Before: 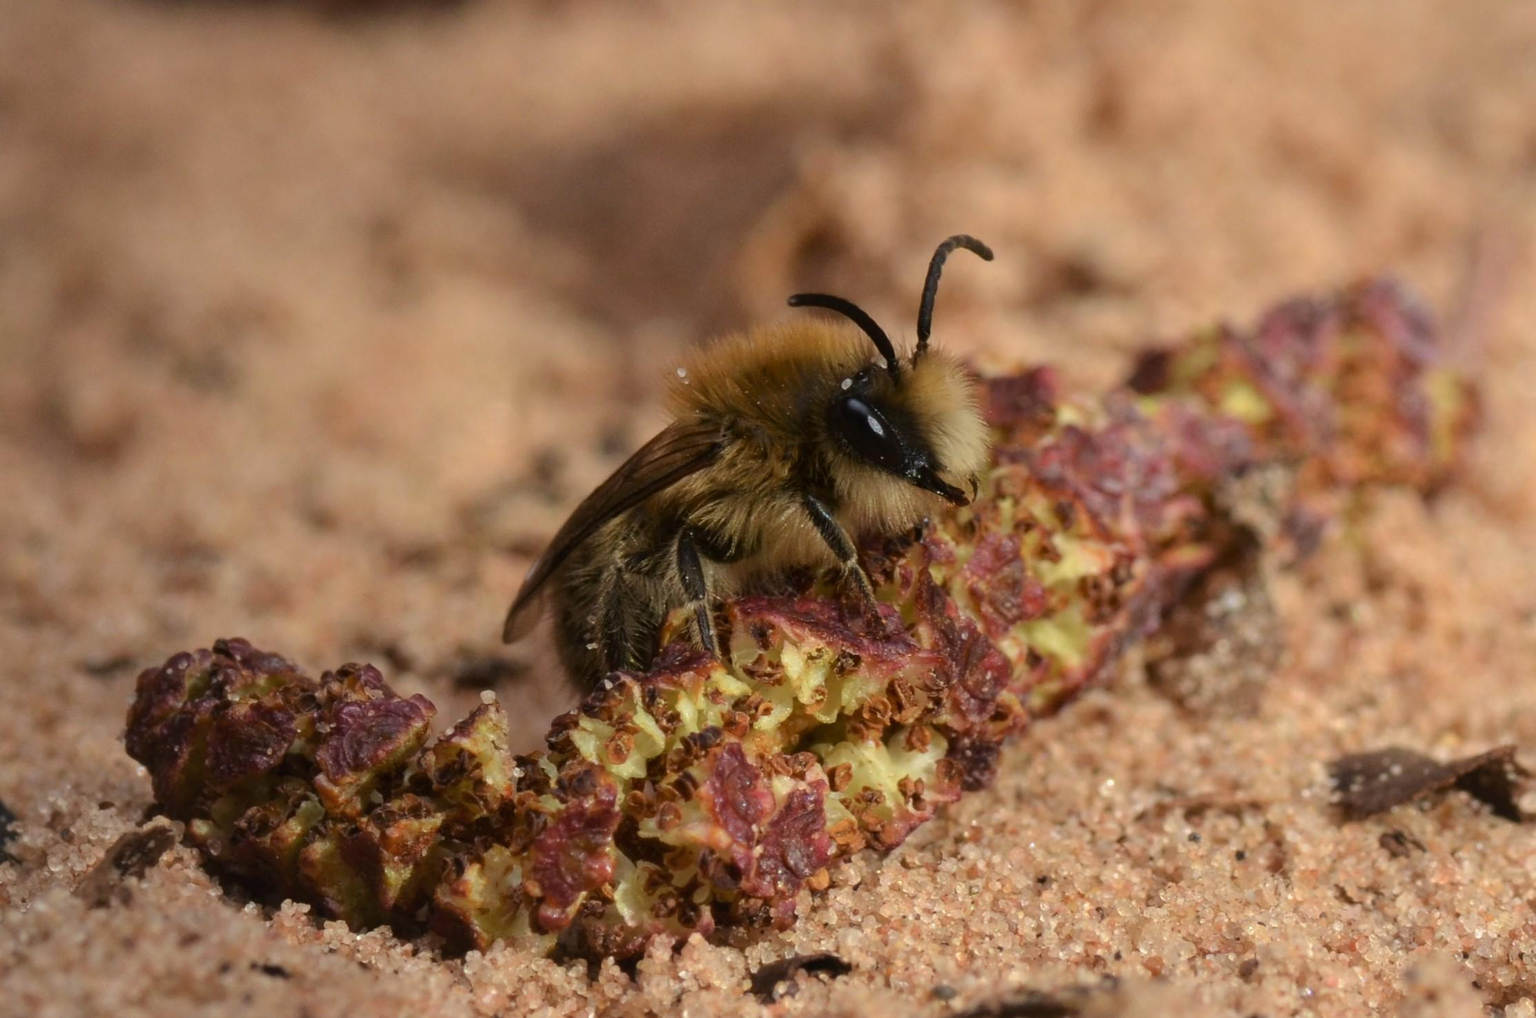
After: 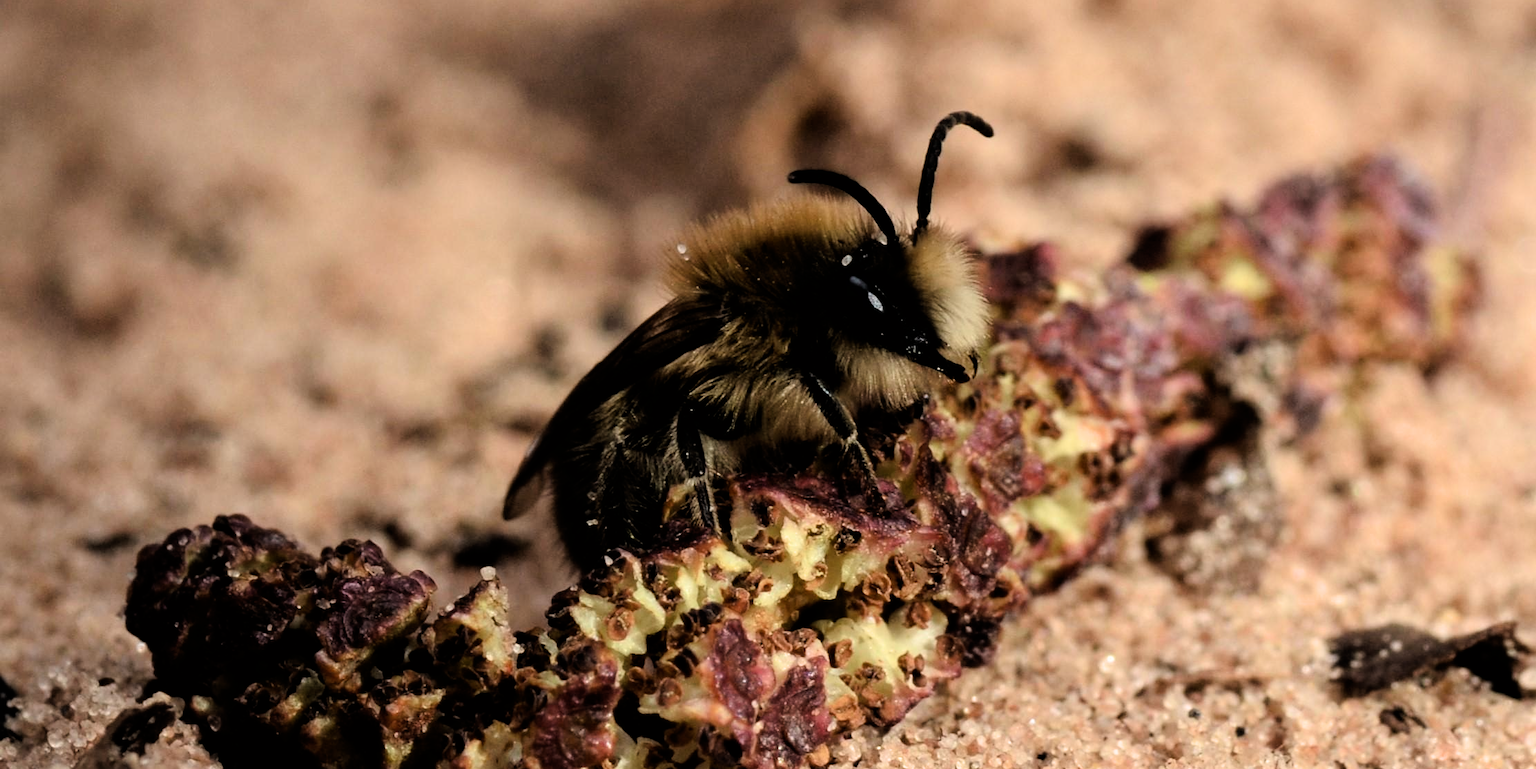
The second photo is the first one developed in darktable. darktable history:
filmic rgb: black relative exposure -3.74 EV, white relative exposure 2.4 EV, dynamic range scaling -49.84%, hardness 3.45, latitude 29.82%, contrast 1.801
crop and rotate: top 12.199%, bottom 12.199%
